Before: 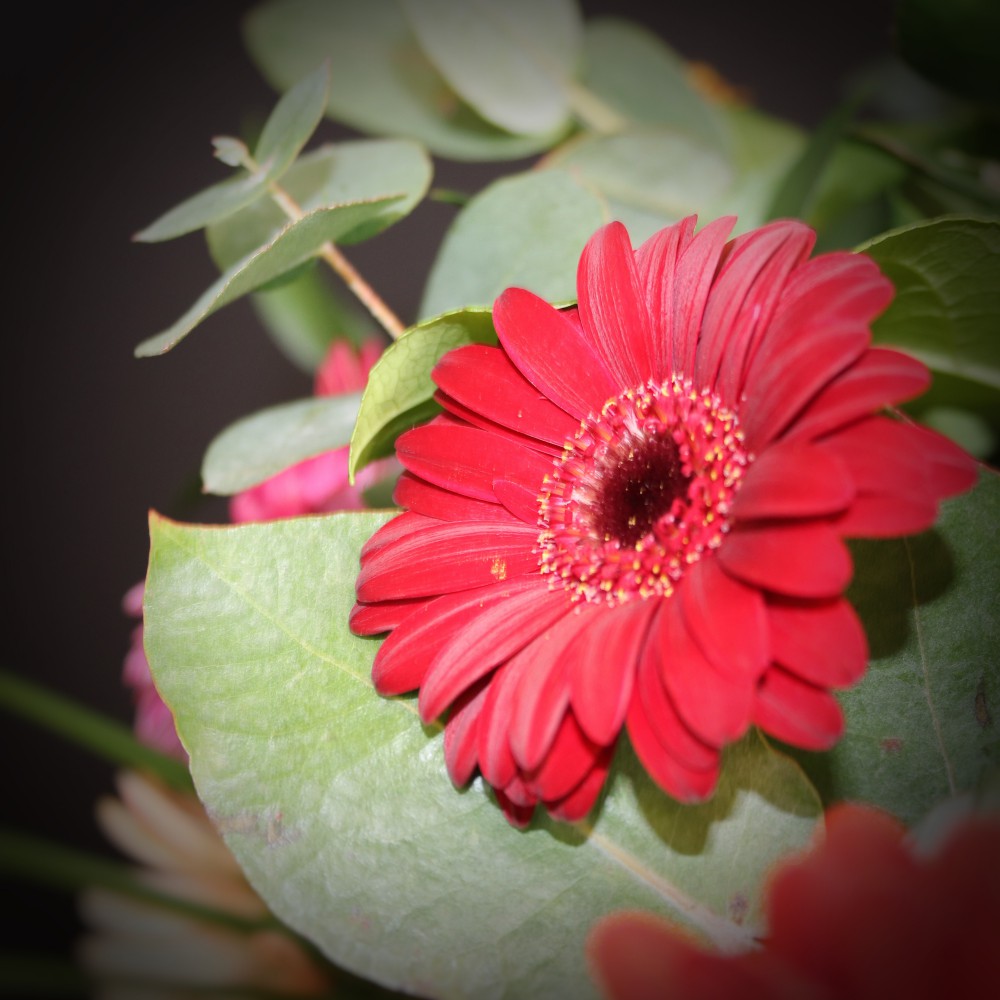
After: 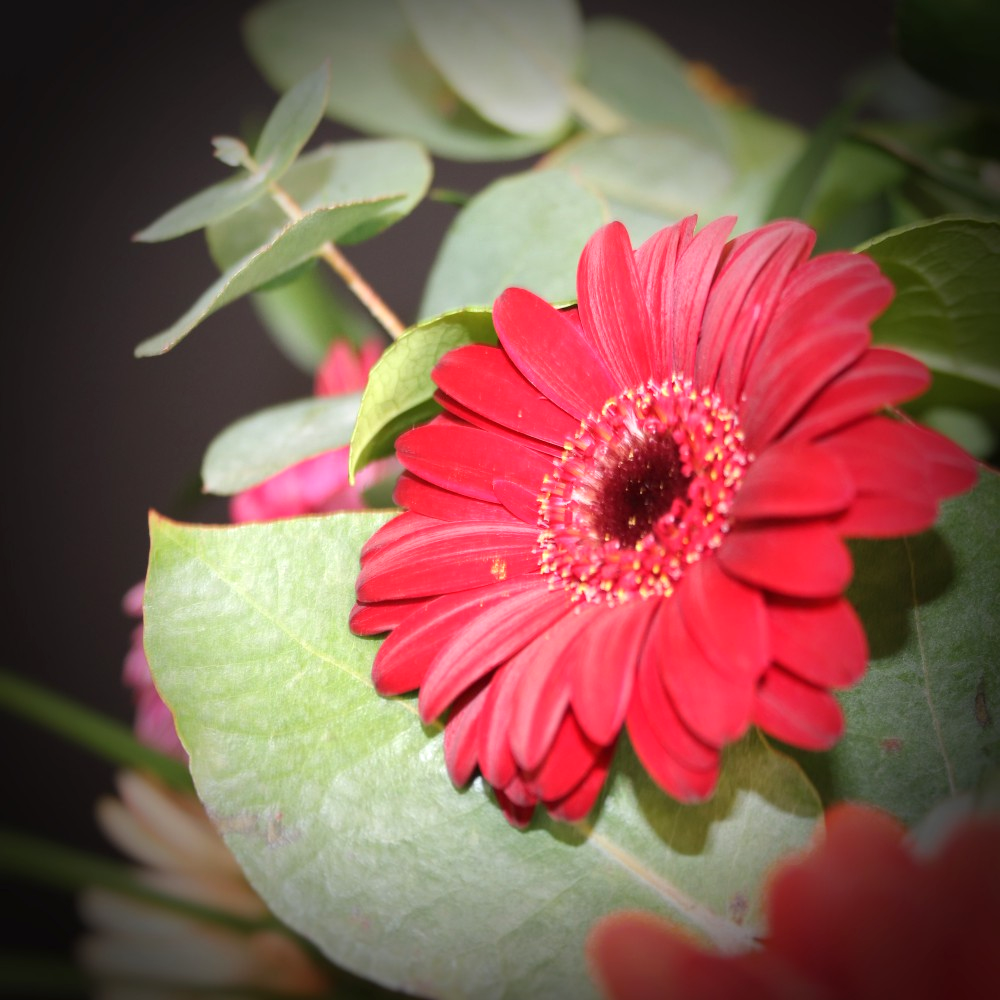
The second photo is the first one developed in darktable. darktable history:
color correction: highlights a* -0.153, highlights b* 0.124
exposure: black level correction 0, exposure 0.3 EV, compensate exposure bias true, compensate highlight preservation false
